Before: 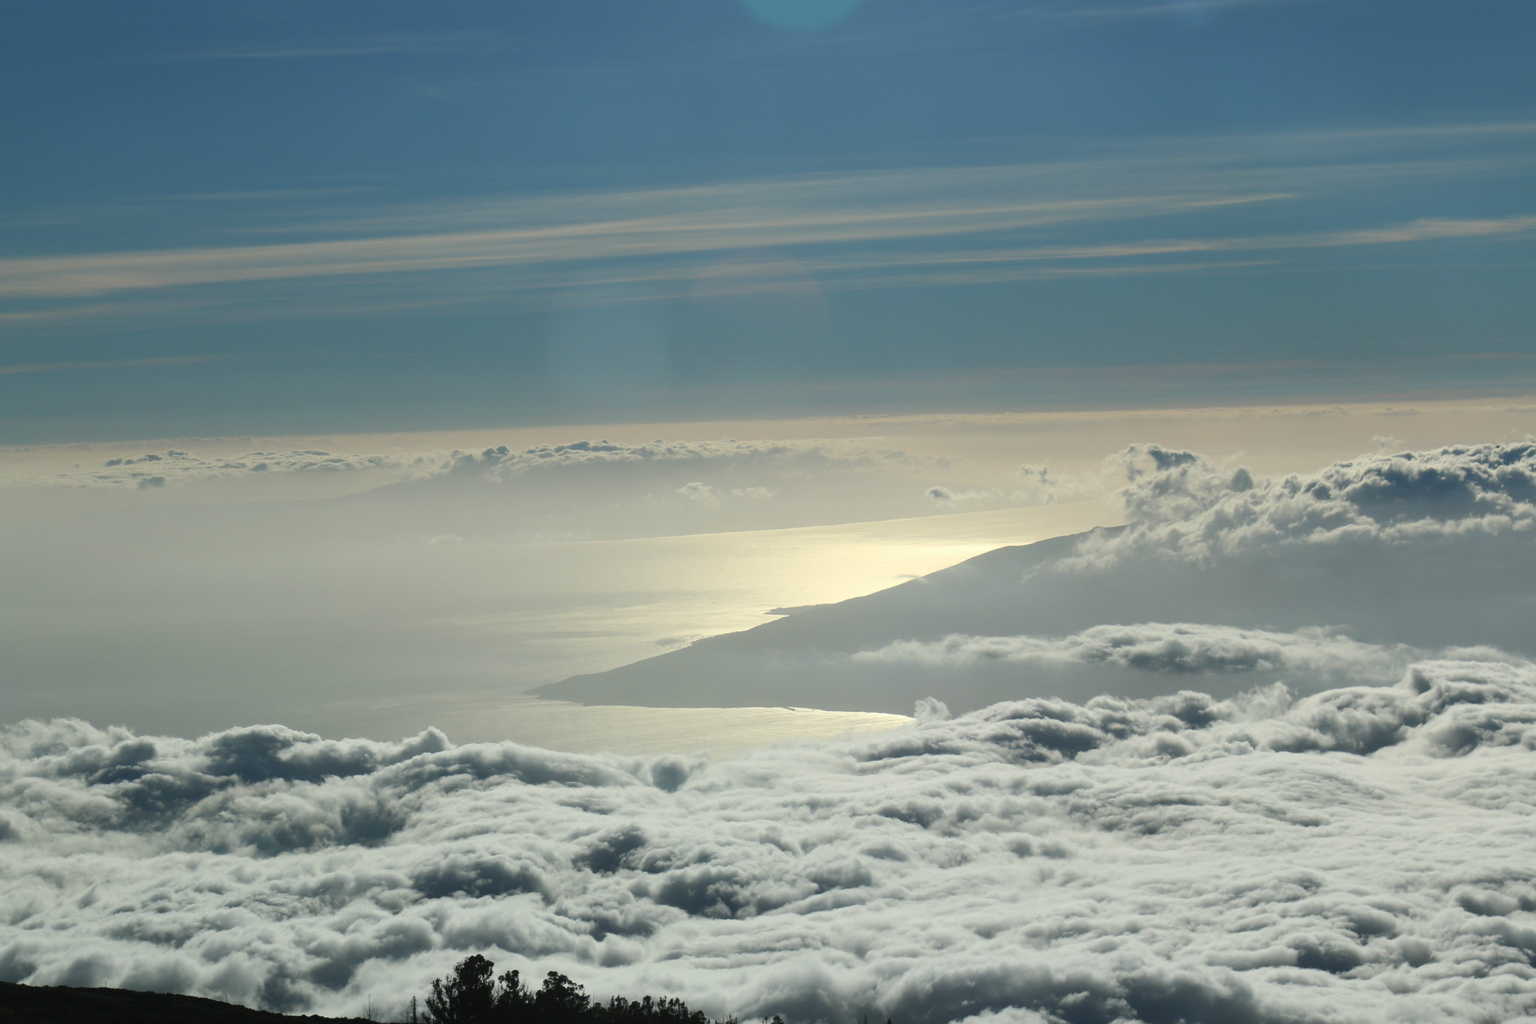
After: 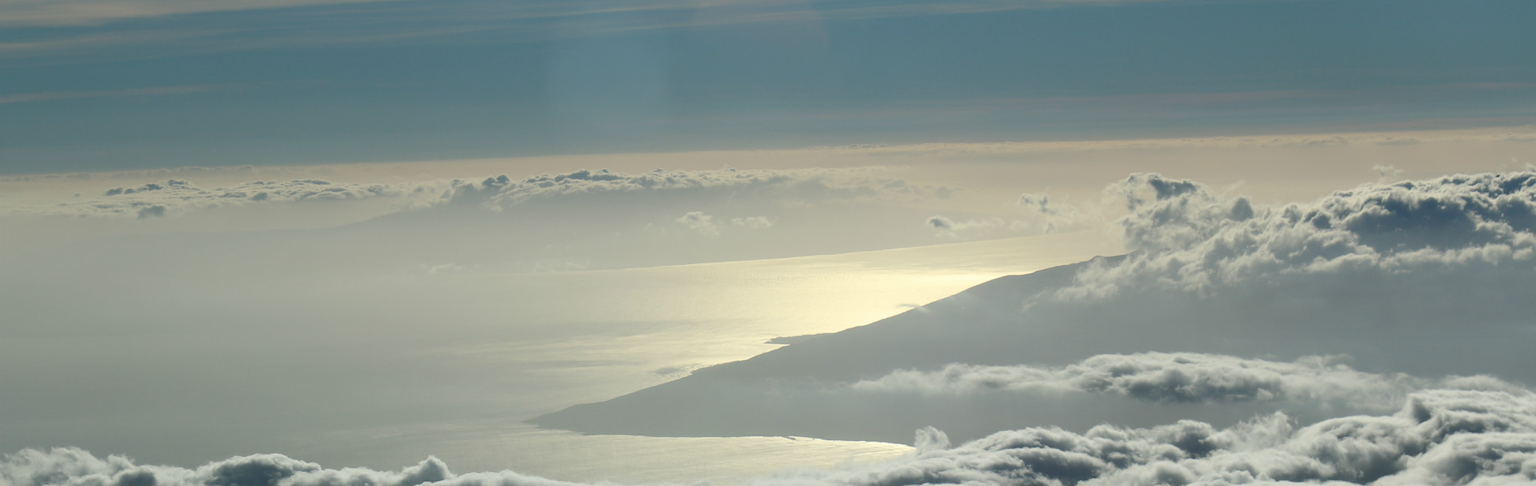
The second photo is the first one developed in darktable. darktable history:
crop and rotate: top 26.466%, bottom 25.969%
